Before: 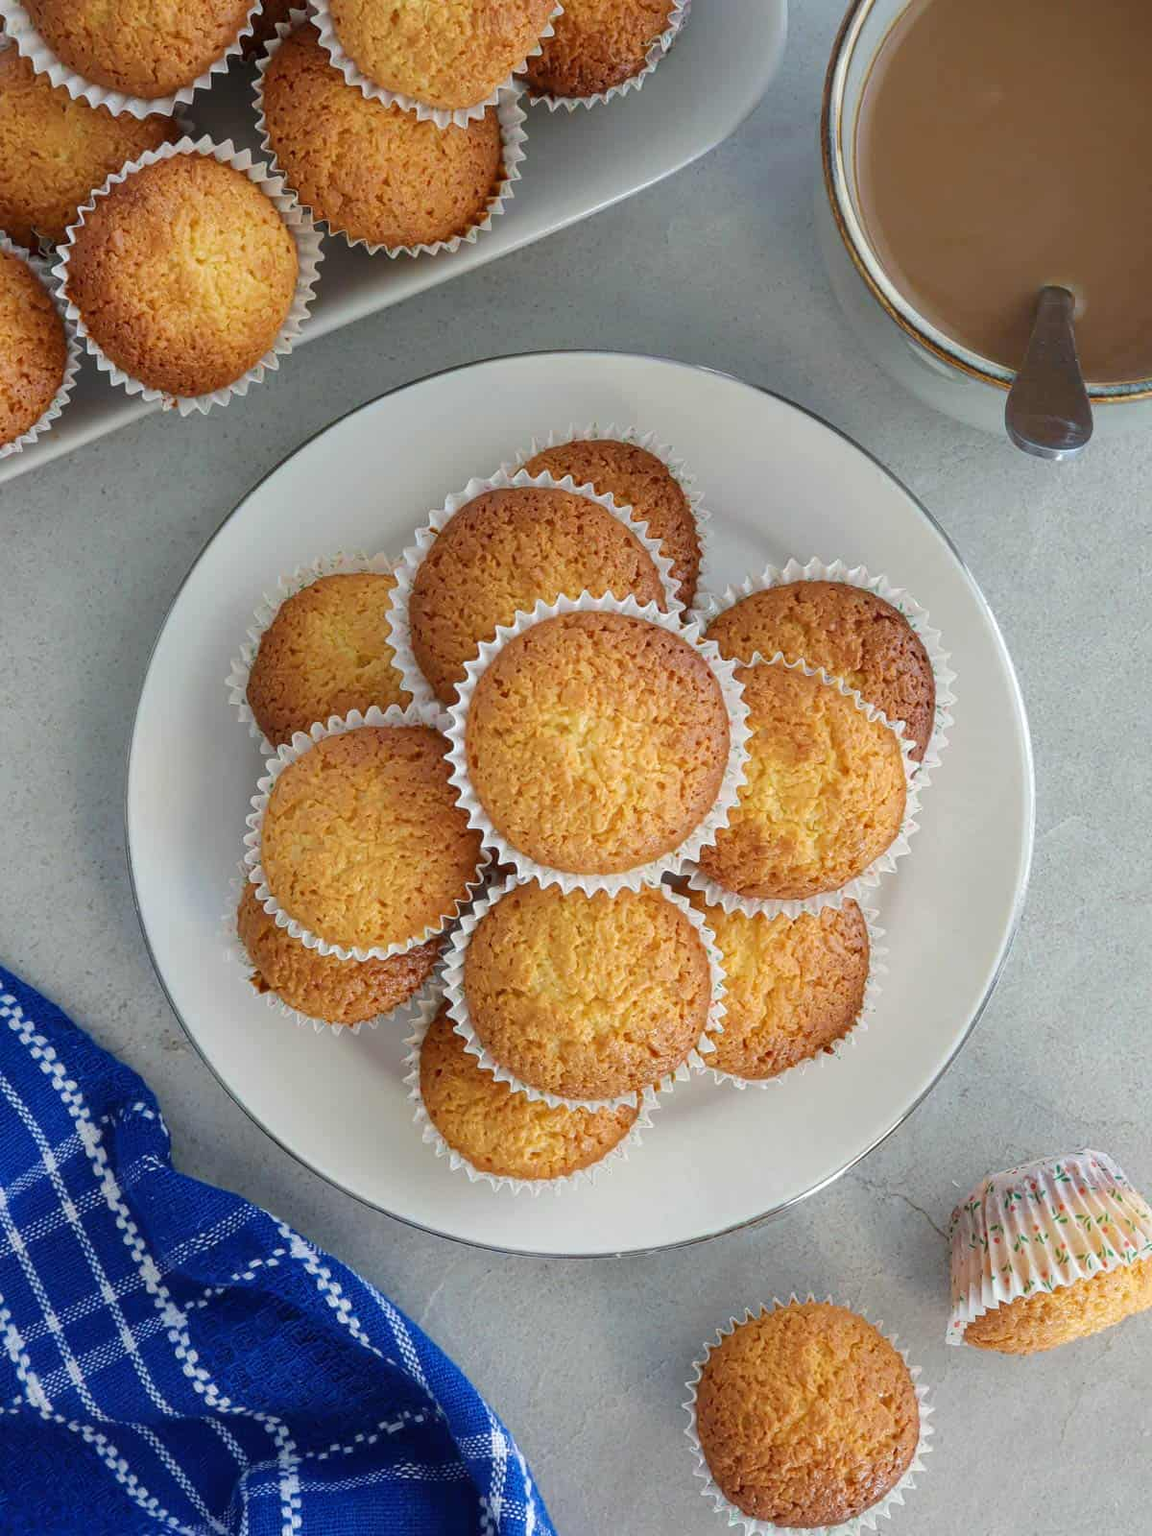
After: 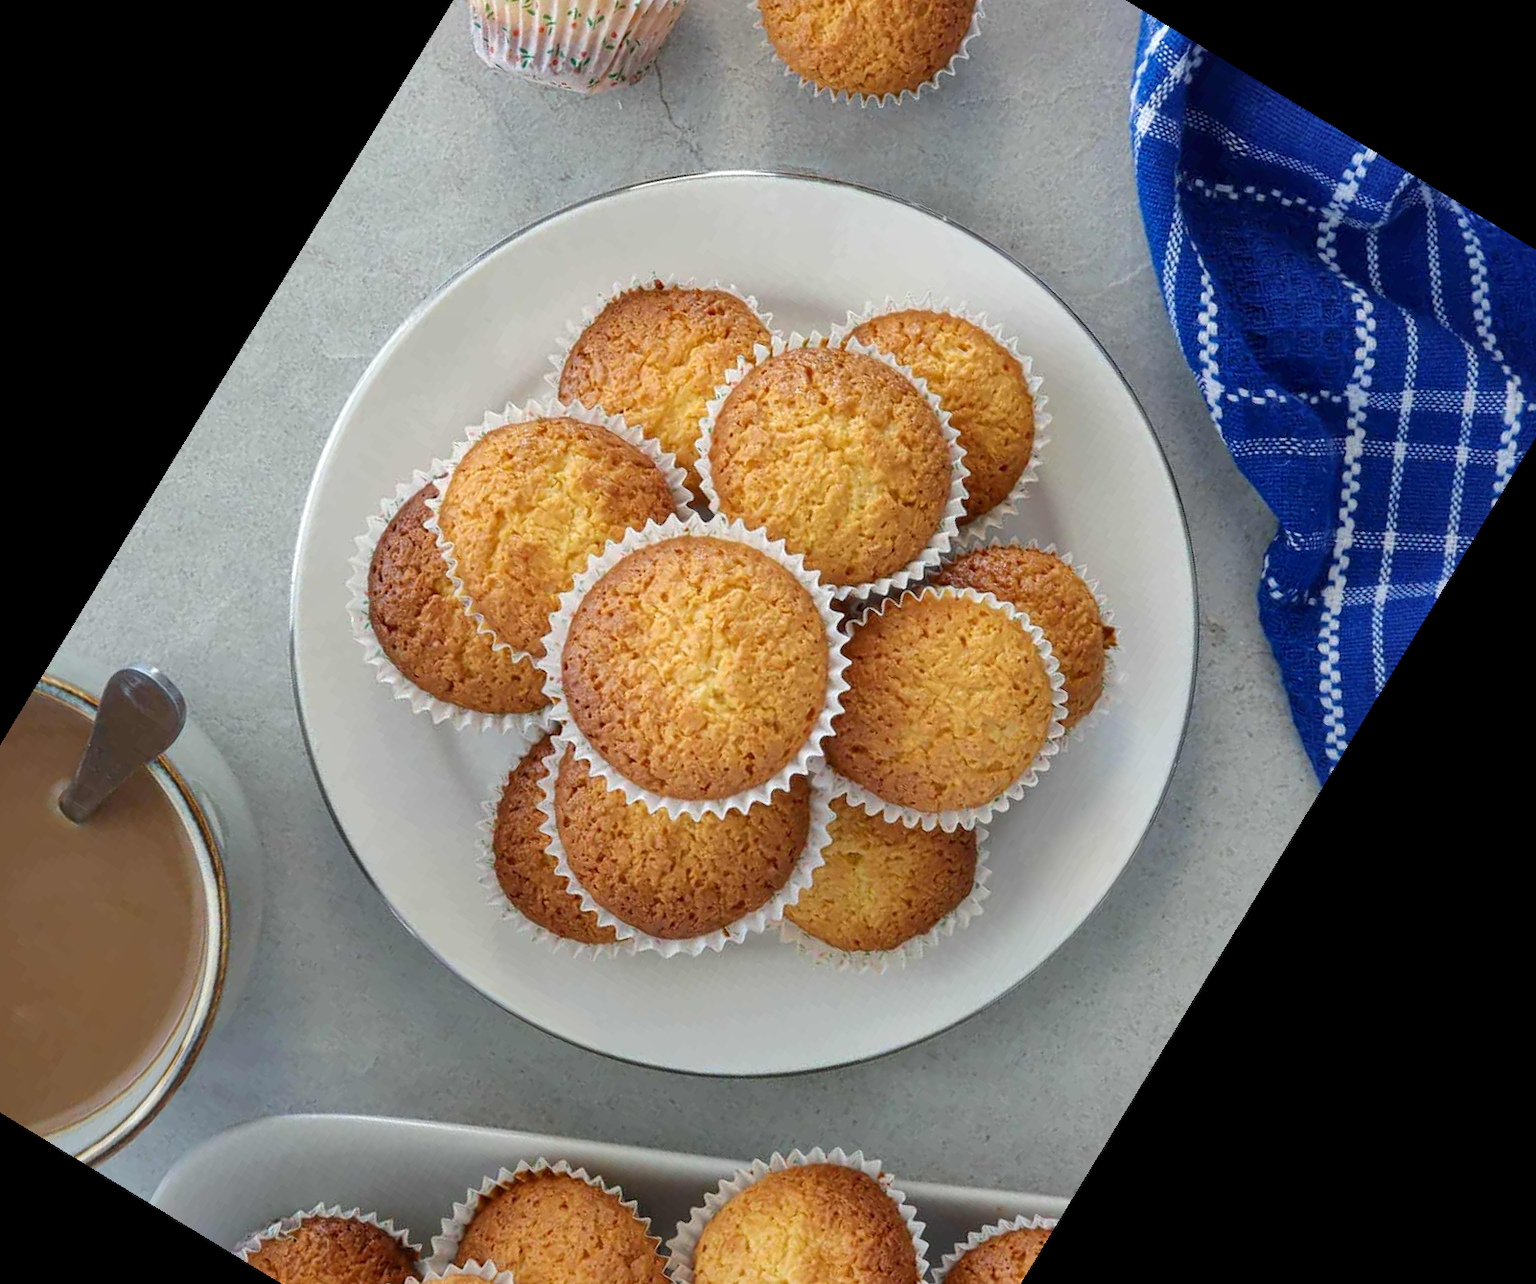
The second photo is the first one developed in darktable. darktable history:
local contrast: mode bilateral grid, contrast 20, coarseness 50, detail 120%, midtone range 0.2
crop and rotate: angle 148.68°, left 9.111%, top 15.603%, right 4.588%, bottom 17.041%
